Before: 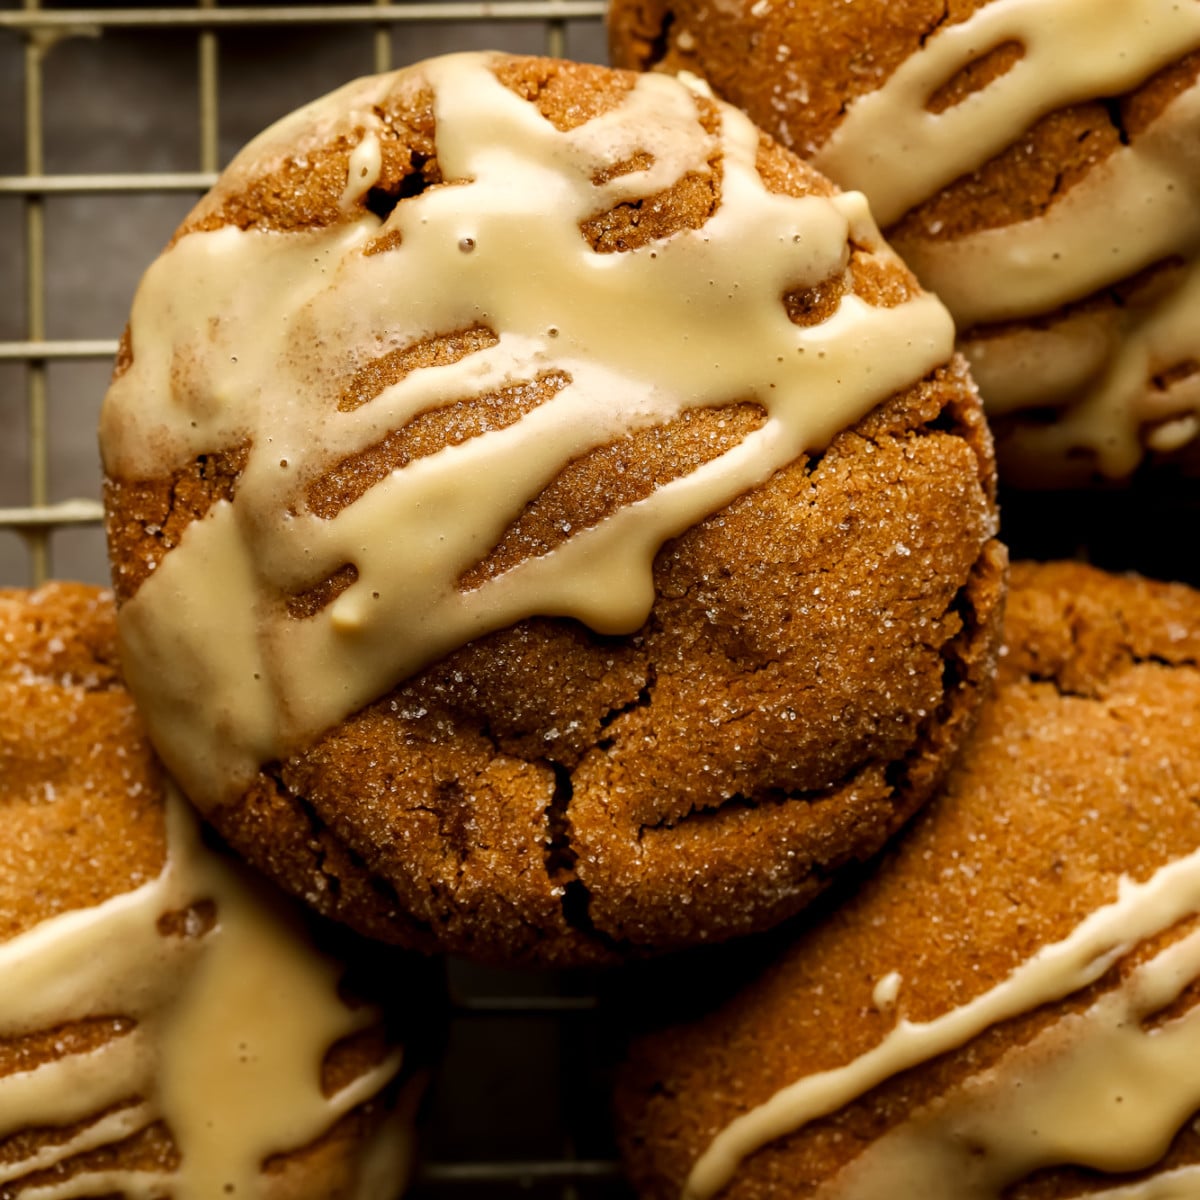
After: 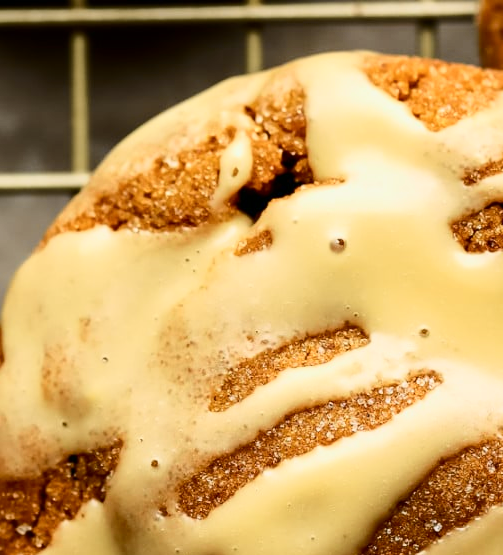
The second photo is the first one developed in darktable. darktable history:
tone curve: curves: ch0 [(0, 0) (0.114, 0.083) (0.303, 0.285) (0.447, 0.51) (0.602, 0.697) (0.772, 0.866) (0.999, 0.978)]; ch1 [(0, 0) (0.389, 0.352) (0.458, 0.433) (0.486, 0.474) (0.509, 0.505) (0.535, 0.528) (0.57, 0.579) (0.696, 0.706) (1, 1)]; ch2 [(0, 0) (0.369, 0.388) (0.449, 0.431) (0.501, 0.5) (0.528, 0.527) (0.589, 0.608) (0.697, 0.721) (1, 1)], color space Lab, independent channels, preserve colors none
crop and rotate: left 10.817%, top 0.062%, right 47.194%, bottom 53.626%
